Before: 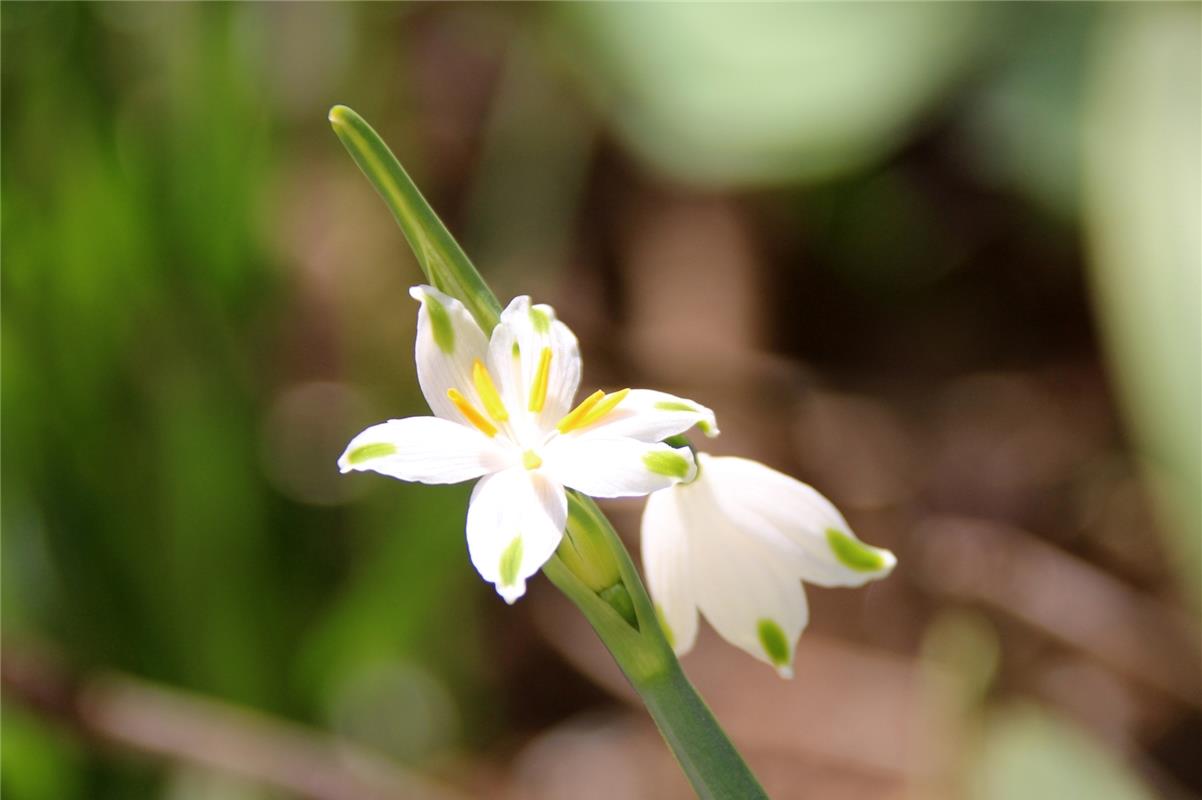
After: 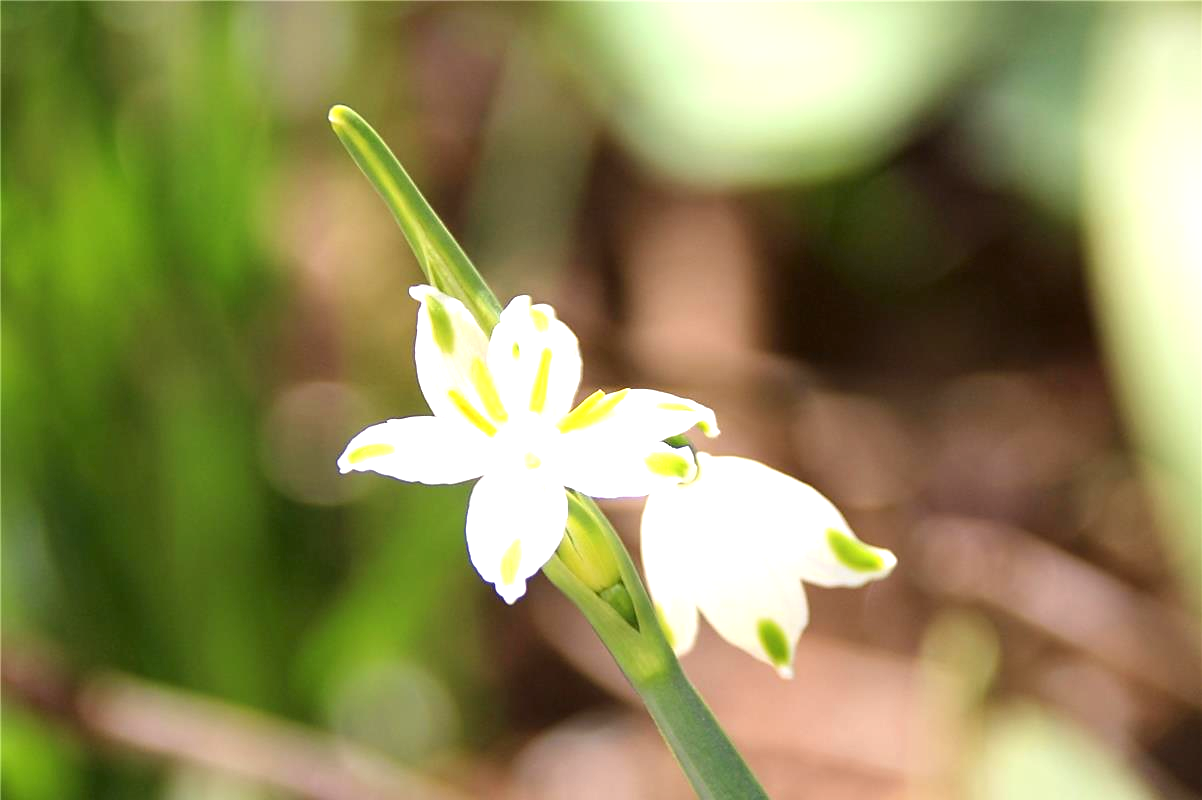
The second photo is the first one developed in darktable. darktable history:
exposure: black level correction 0, exposure 0.953 EV, compensate highlight preservation false
sharpen: radius 1.892, amount 0.4, threshold 1.705
levels: mode automatic, levels [0, 0.492, 0.984]
